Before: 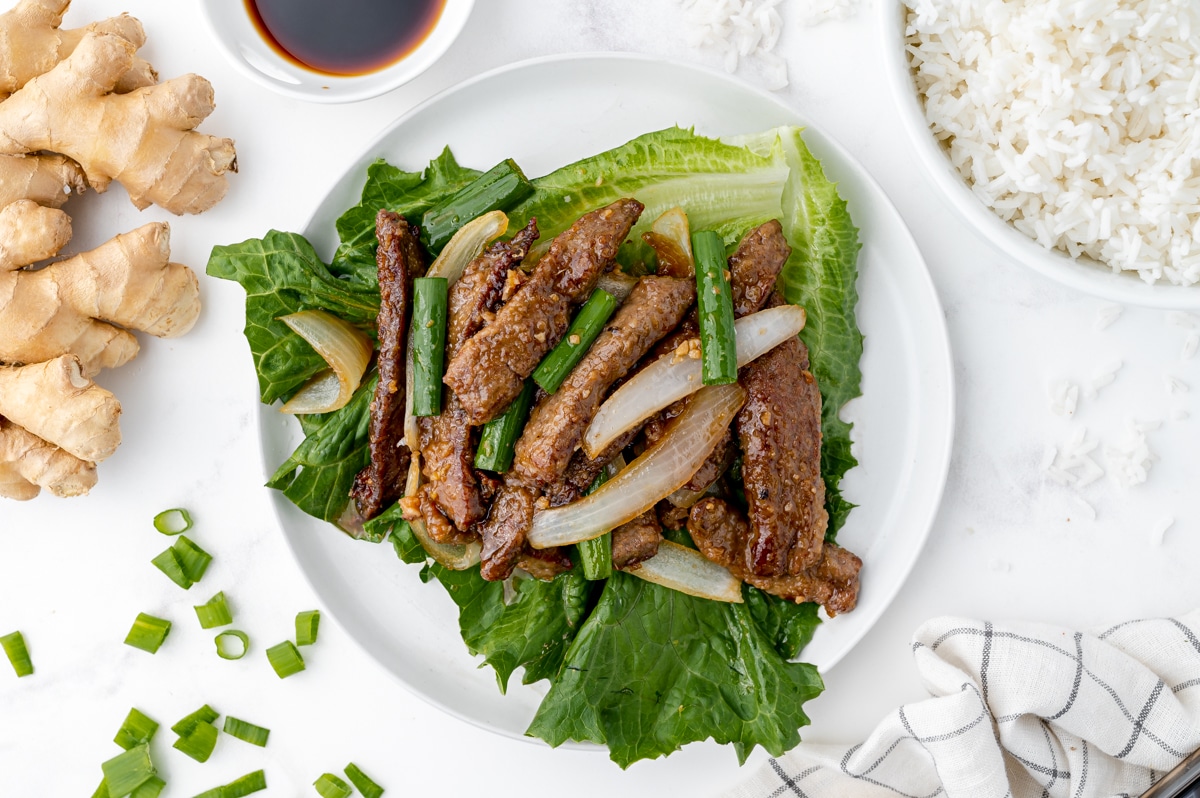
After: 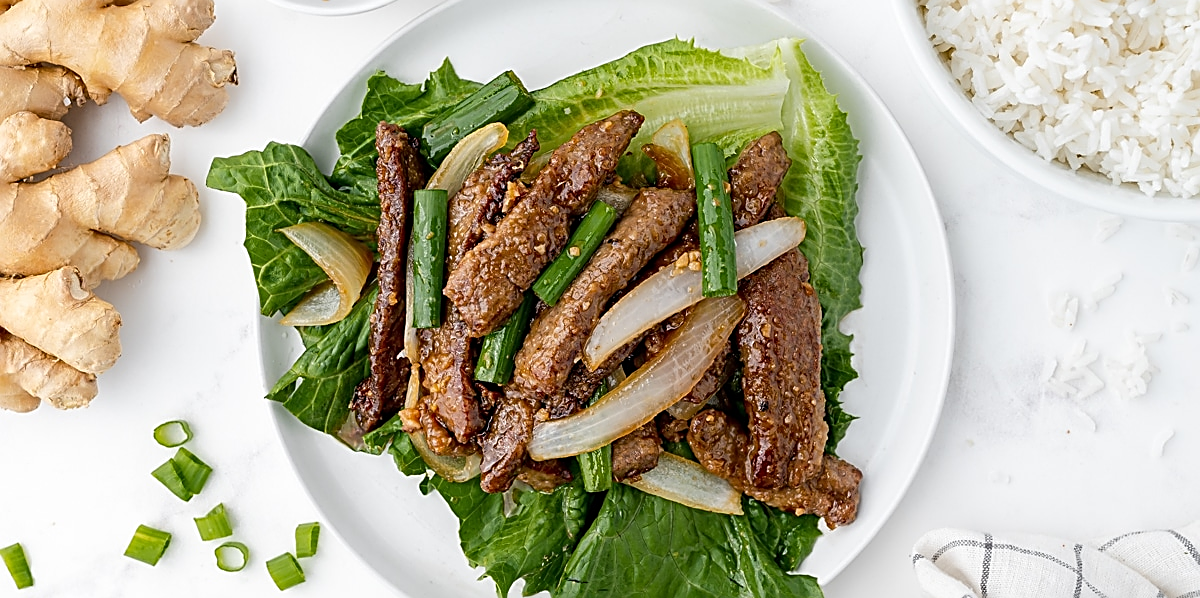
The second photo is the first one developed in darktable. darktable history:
sharpen: amount 0.901
crop: top 11.055%, bottom 13.894%
